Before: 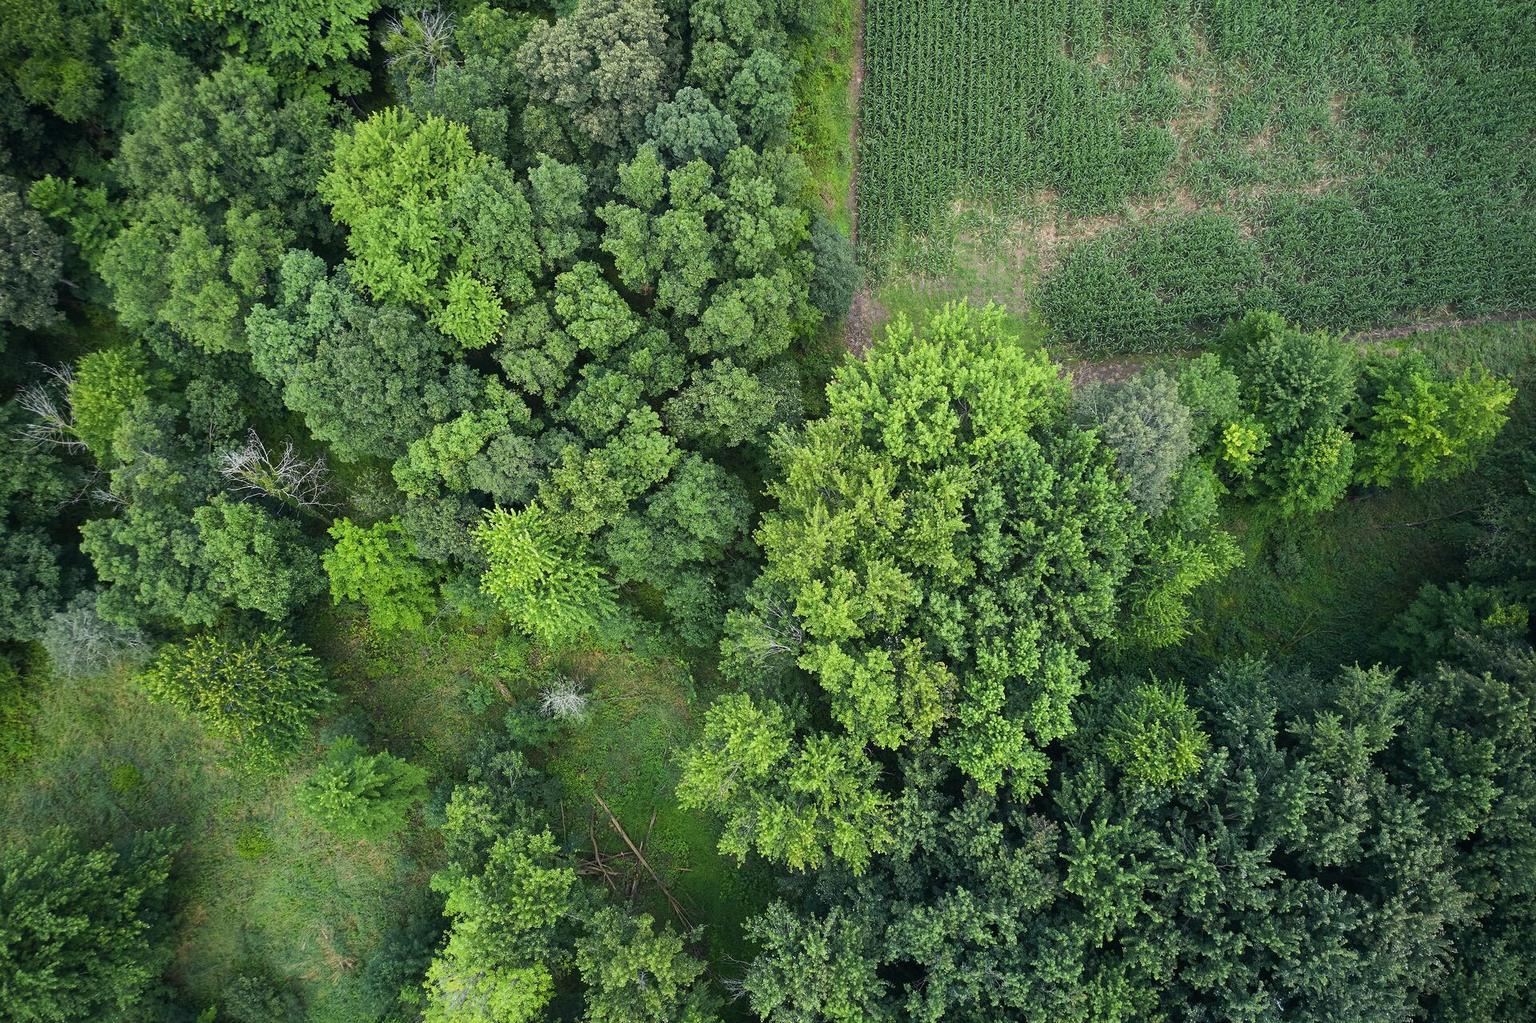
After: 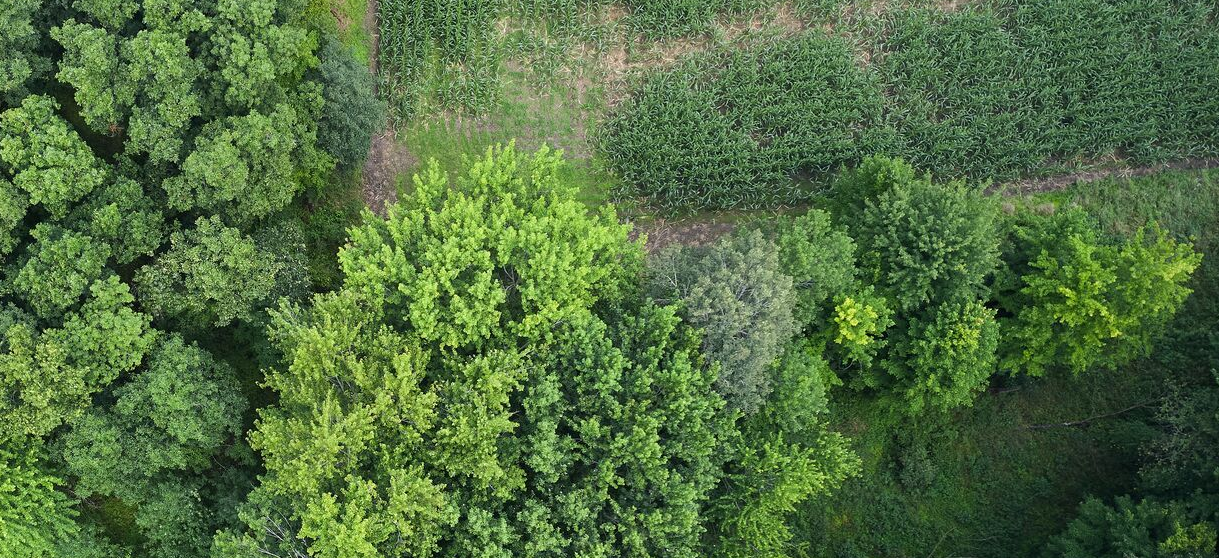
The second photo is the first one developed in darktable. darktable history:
crop: left 36.174%, top 18.159%, right 0.312%, bottom 38.154%
